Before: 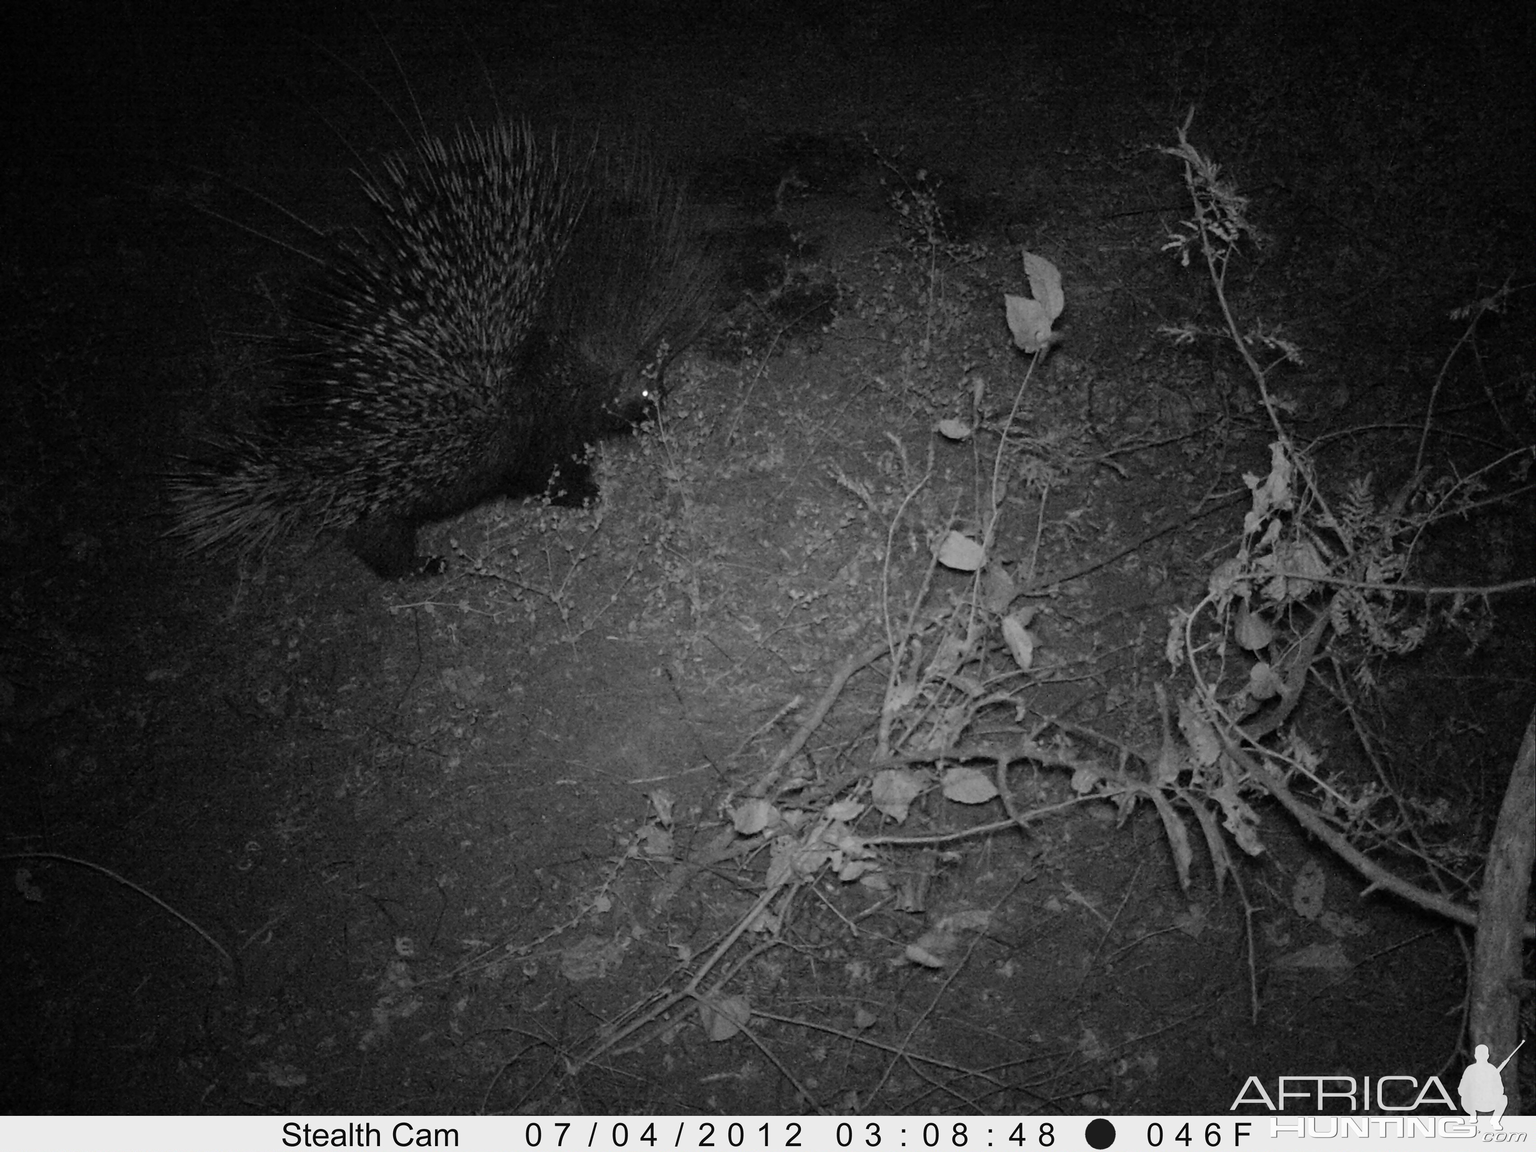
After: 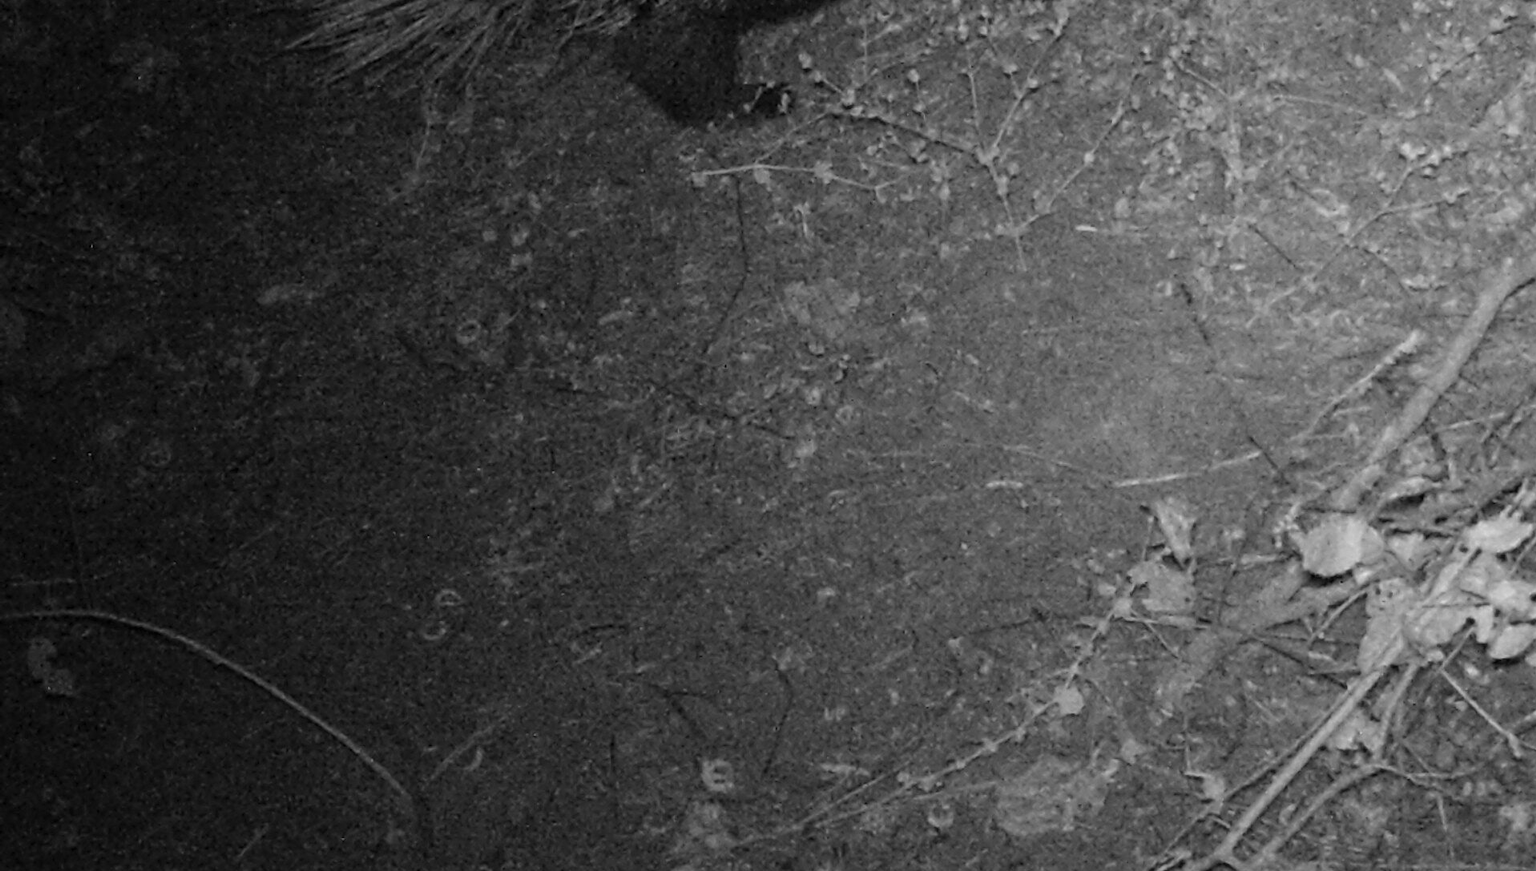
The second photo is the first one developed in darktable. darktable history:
crop: top 44.198%, right 43.589%, bottom 13.098%
exposure: black level correction 0, exposure 0.702 EV, compensate exposure bias true, compensate highlight preservation false
